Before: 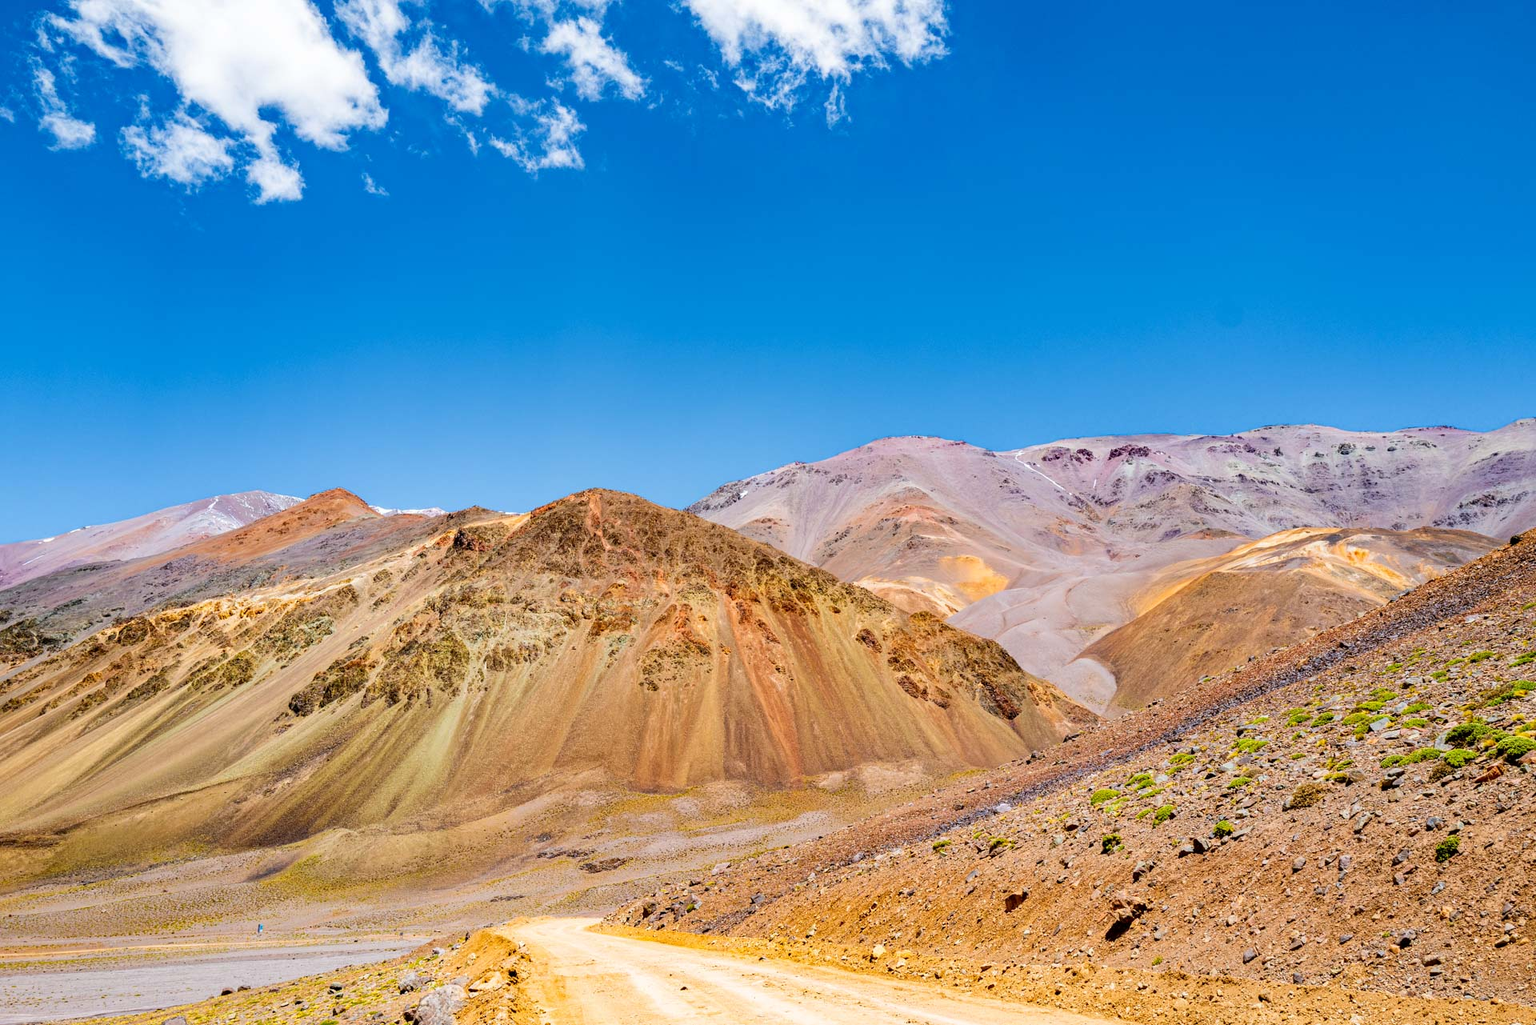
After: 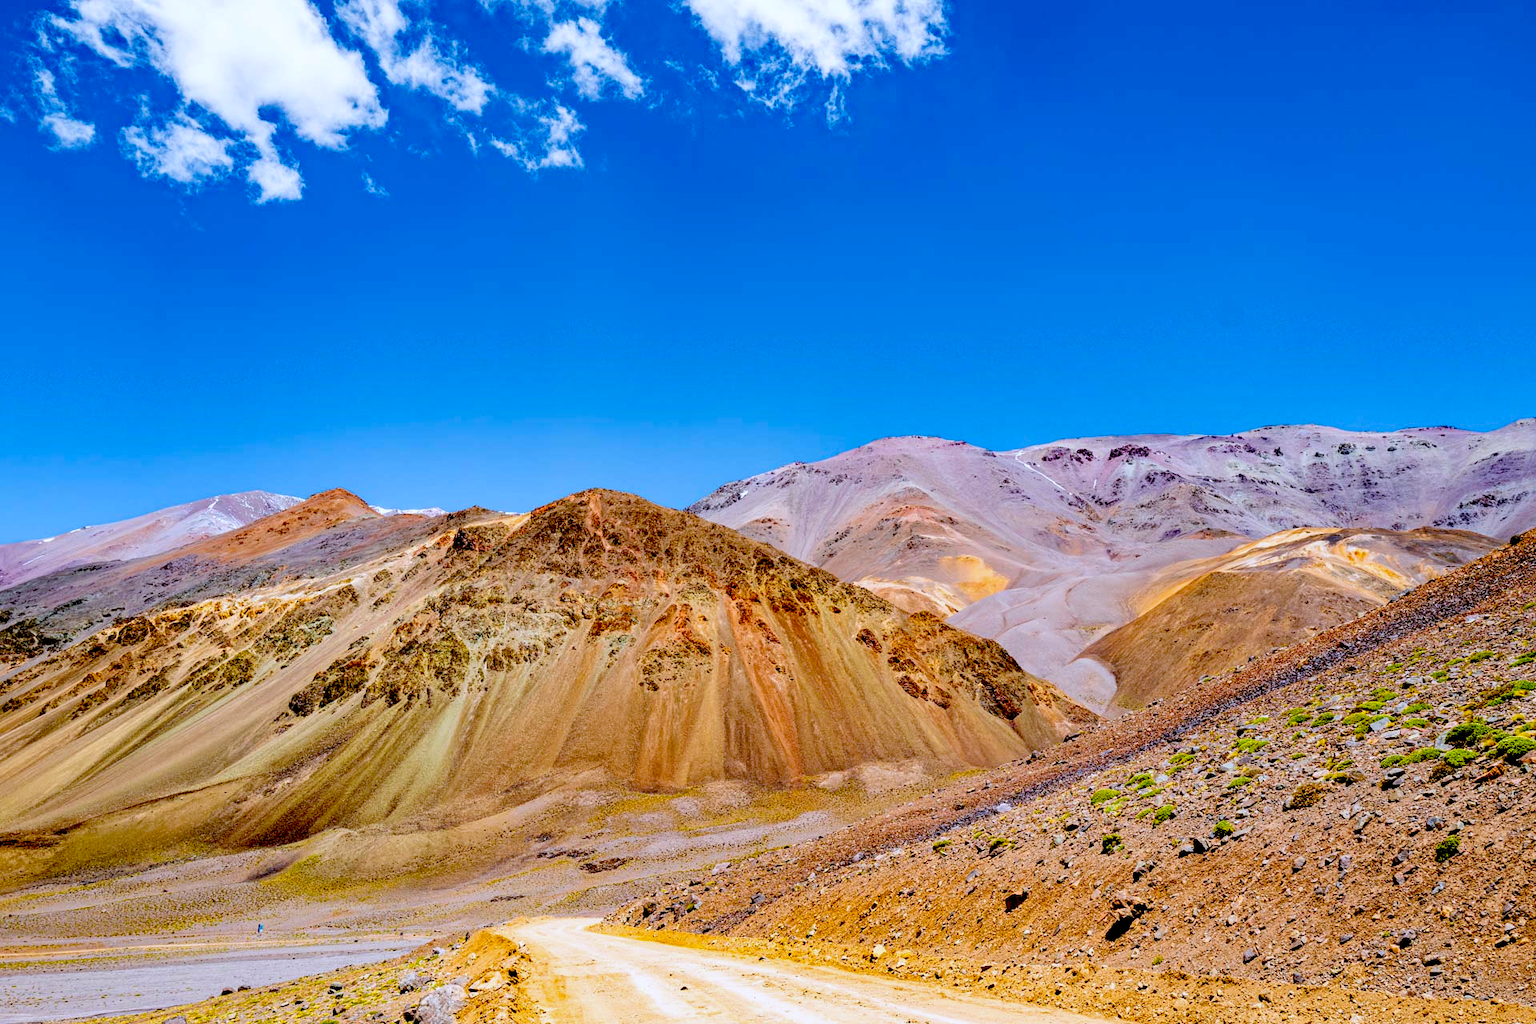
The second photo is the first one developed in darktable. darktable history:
exposure: black level correction 0.056, exposure -0.039 EV, compensate highlight preservation false
color calibration: illuminant as shot in camera, x 0.366, y 0.378, temperature 4425.7 K, saturation algorithm version 1 (2020)
